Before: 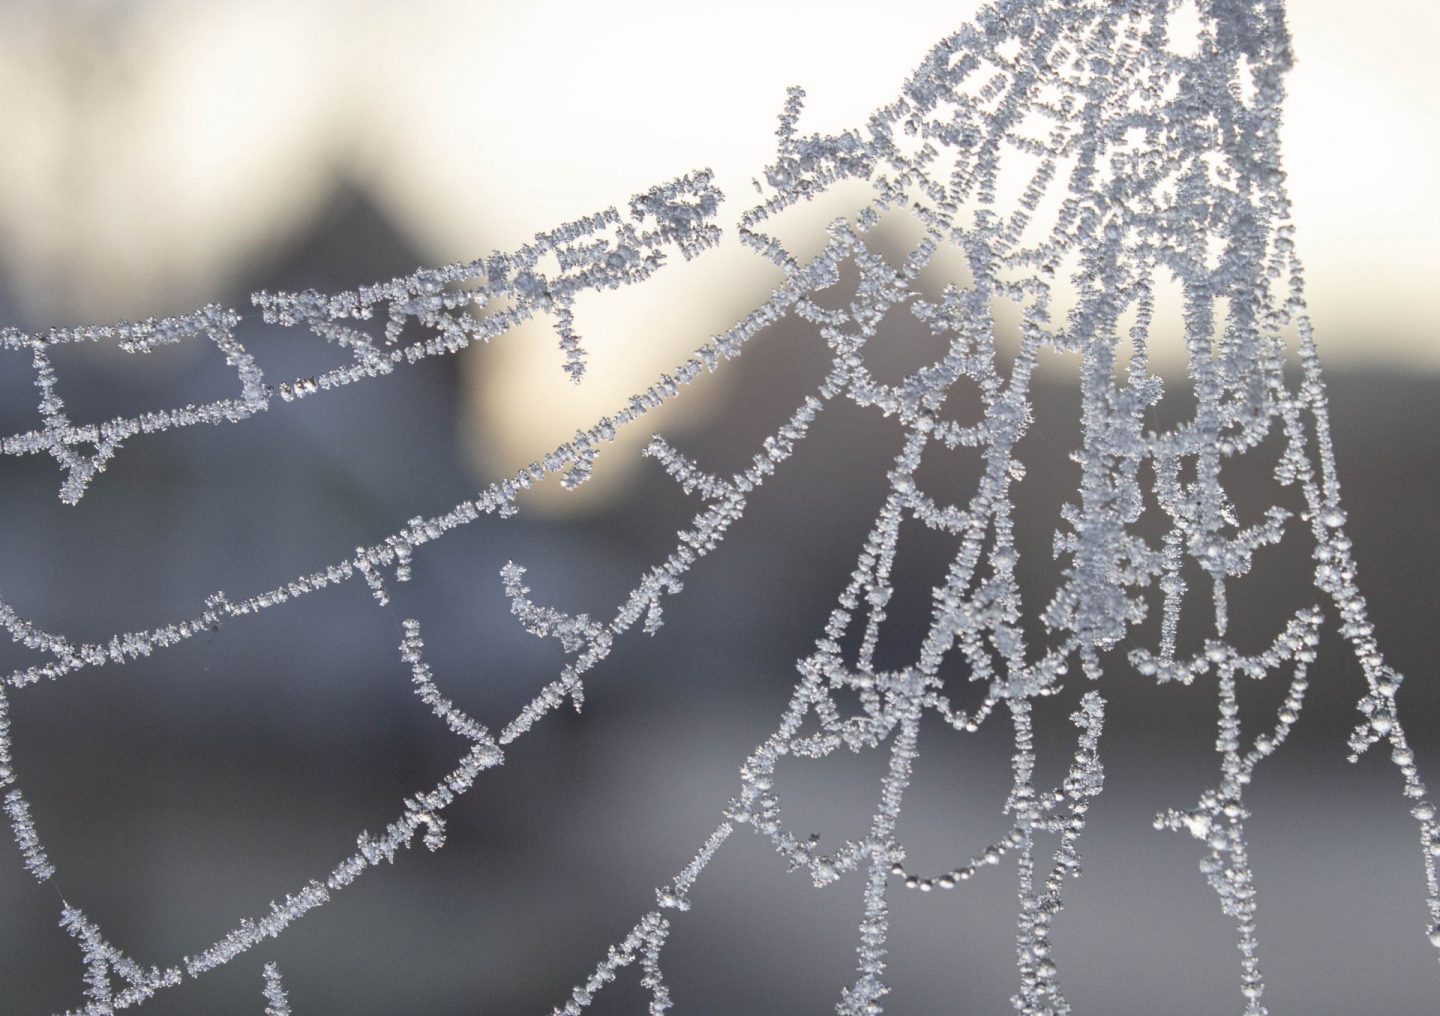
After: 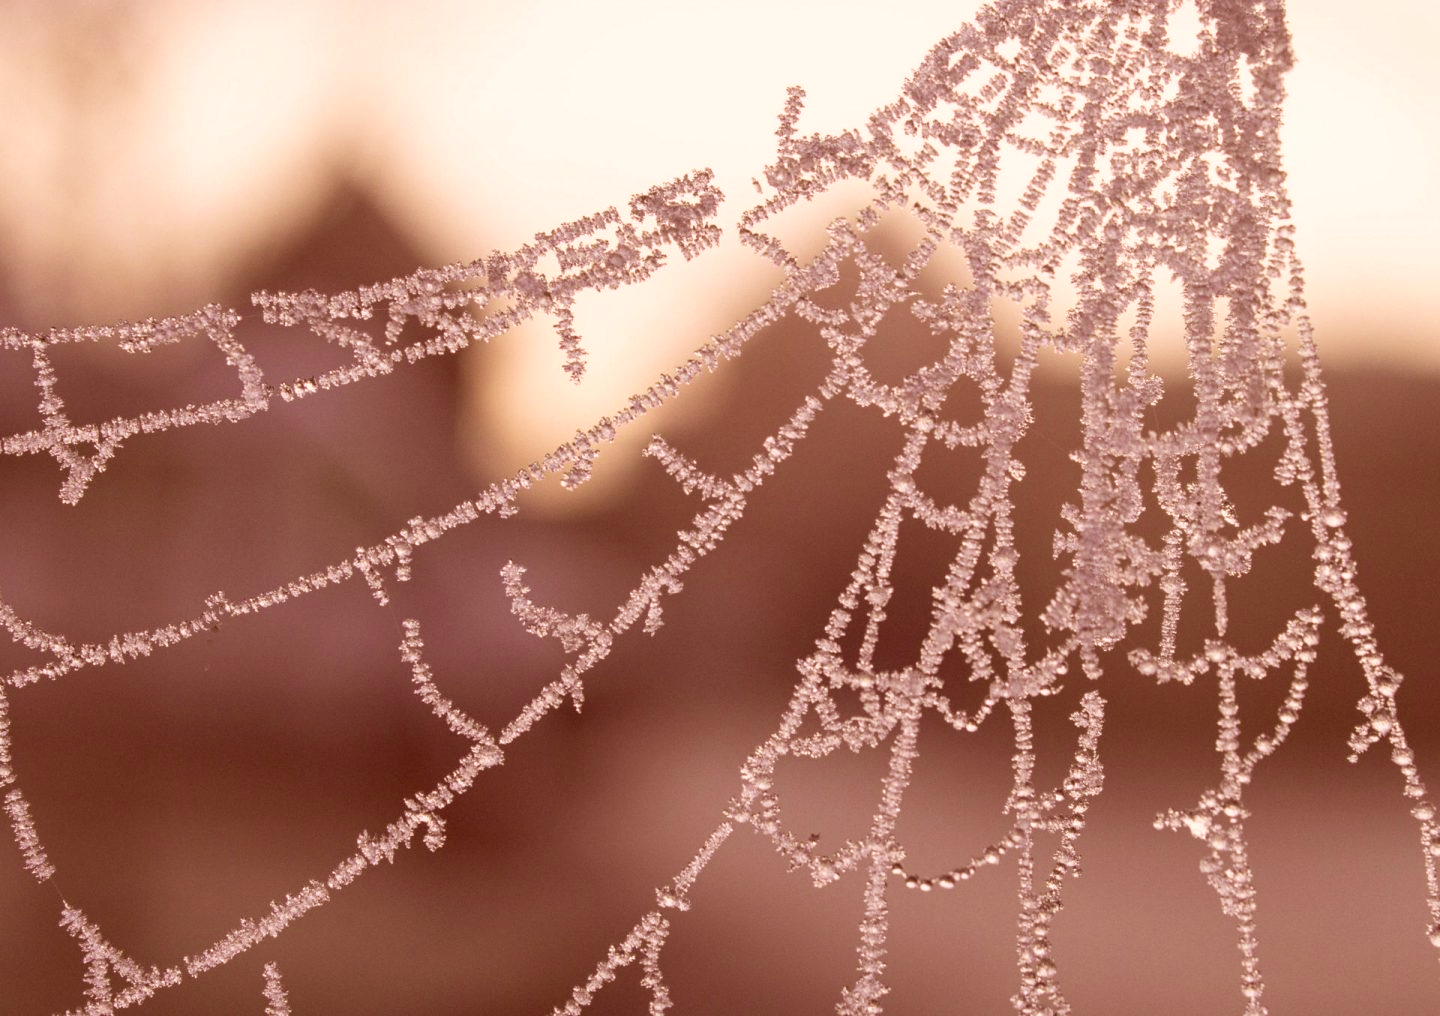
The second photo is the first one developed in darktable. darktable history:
velvia: on, module defaults
color correction: highlights a* 9.03, highlights b* 8.71, shadows a* 40, shadows b* 40, saturation 0.8
